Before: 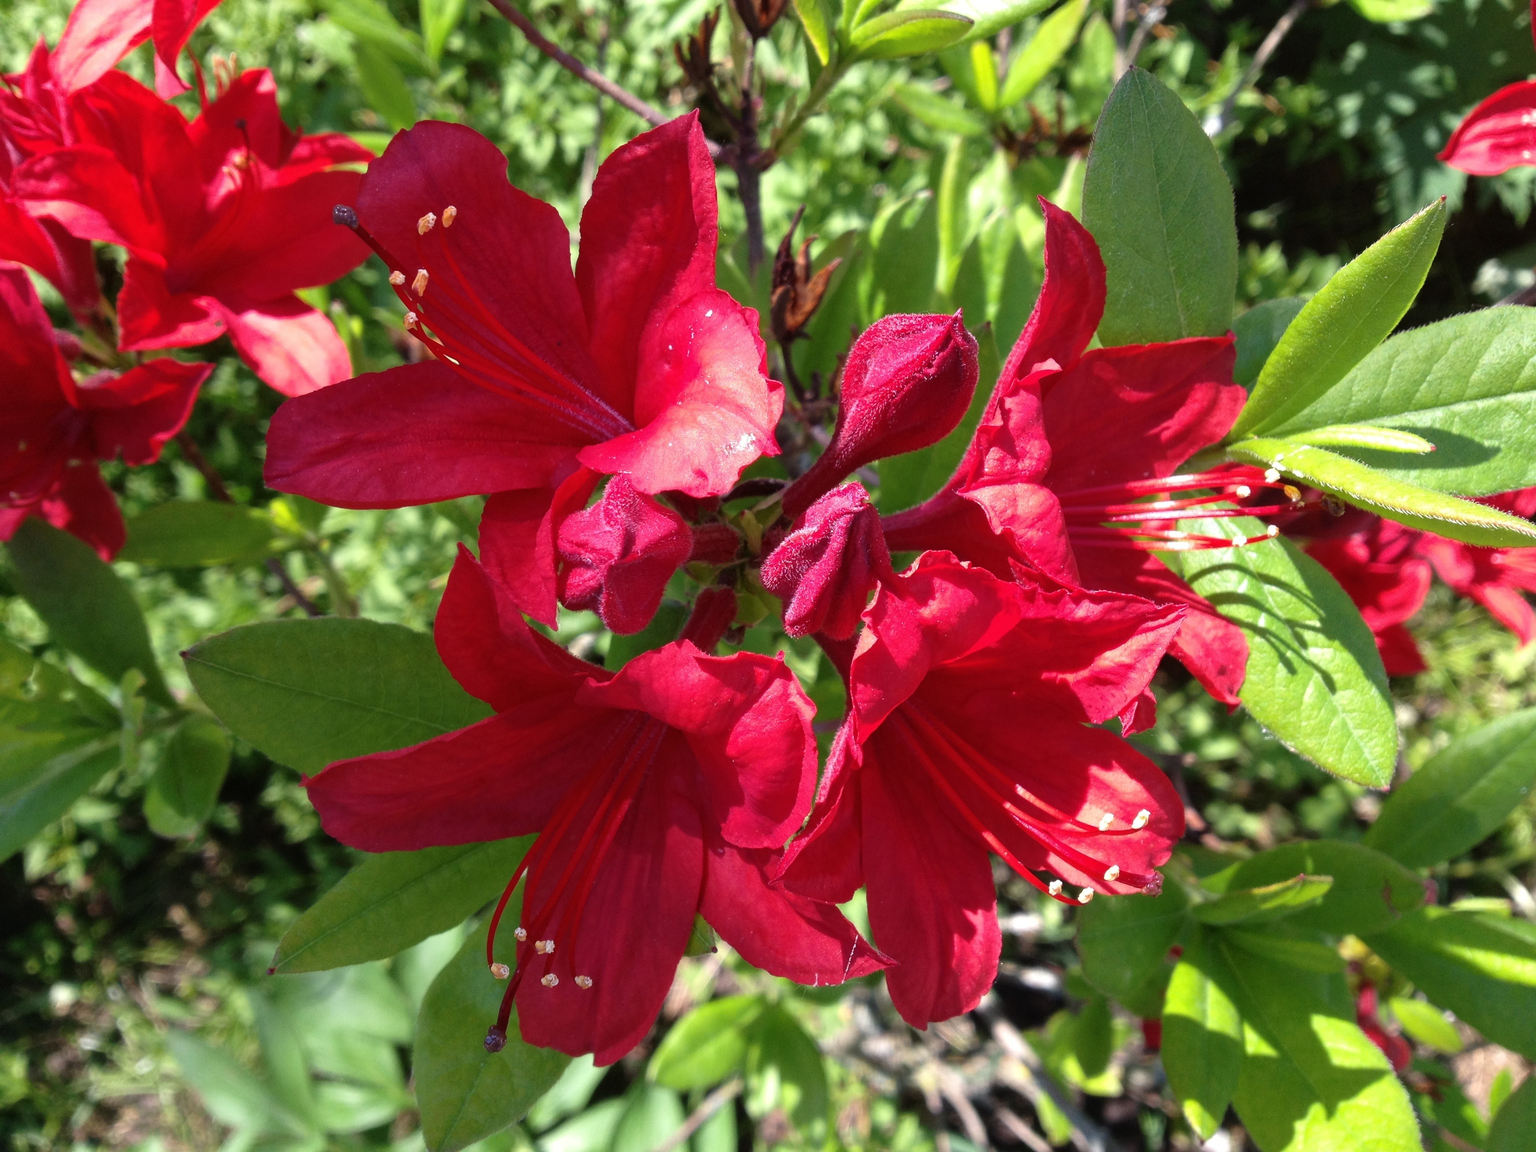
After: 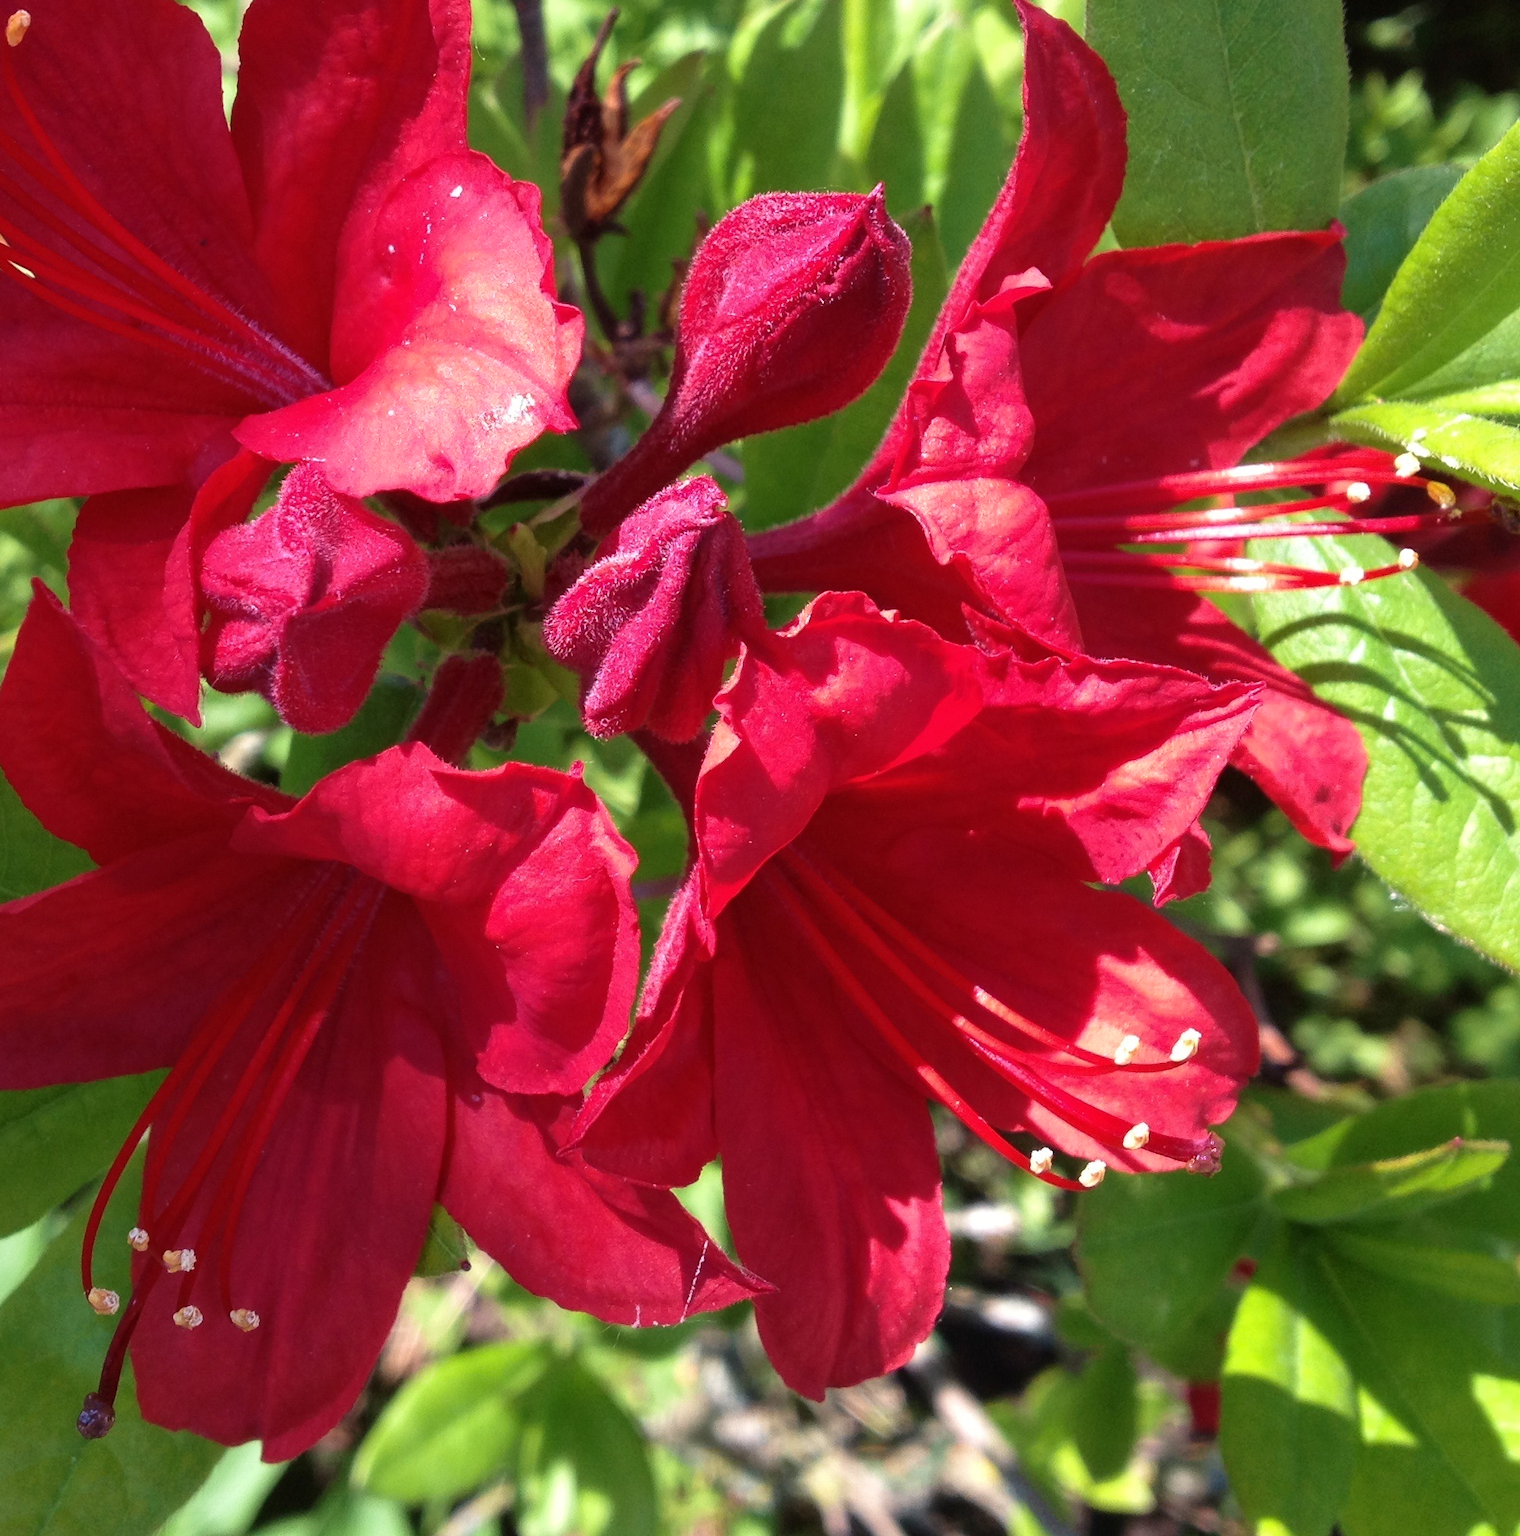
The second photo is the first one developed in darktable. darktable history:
velvia: on, module defaults
crop and rotate: left 28.574%, top 17.391%, right 12.754%, bottom 3.603%
